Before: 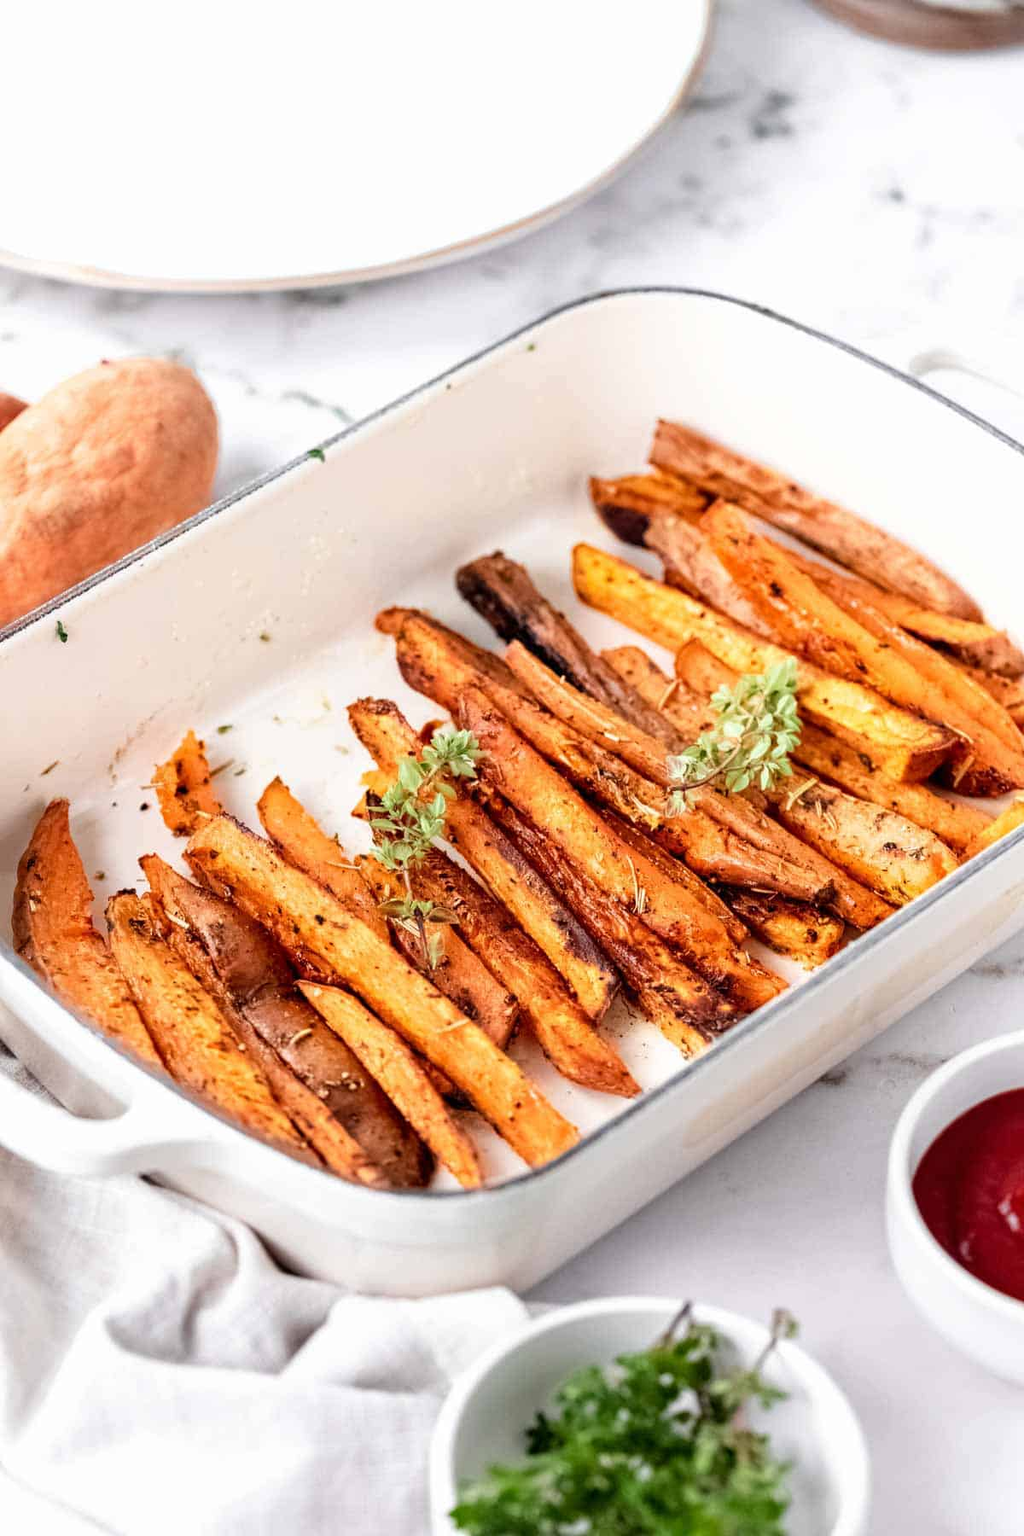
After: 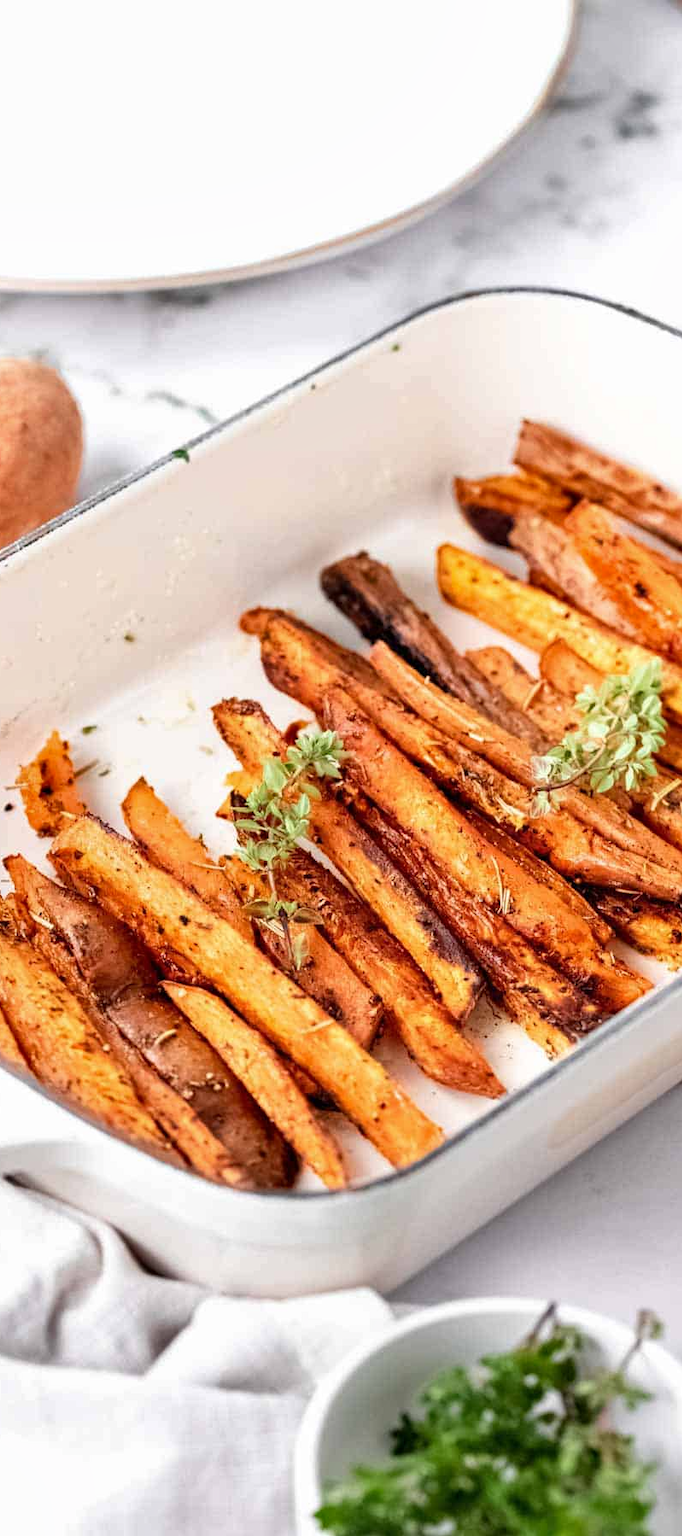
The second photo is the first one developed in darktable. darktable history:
shadows and highlights: shadows 36.28, highlights -27.83, highlights color adjustment 53.26%, soften with gaussian
crop and rotate: left 13.329%, right 20.064%
